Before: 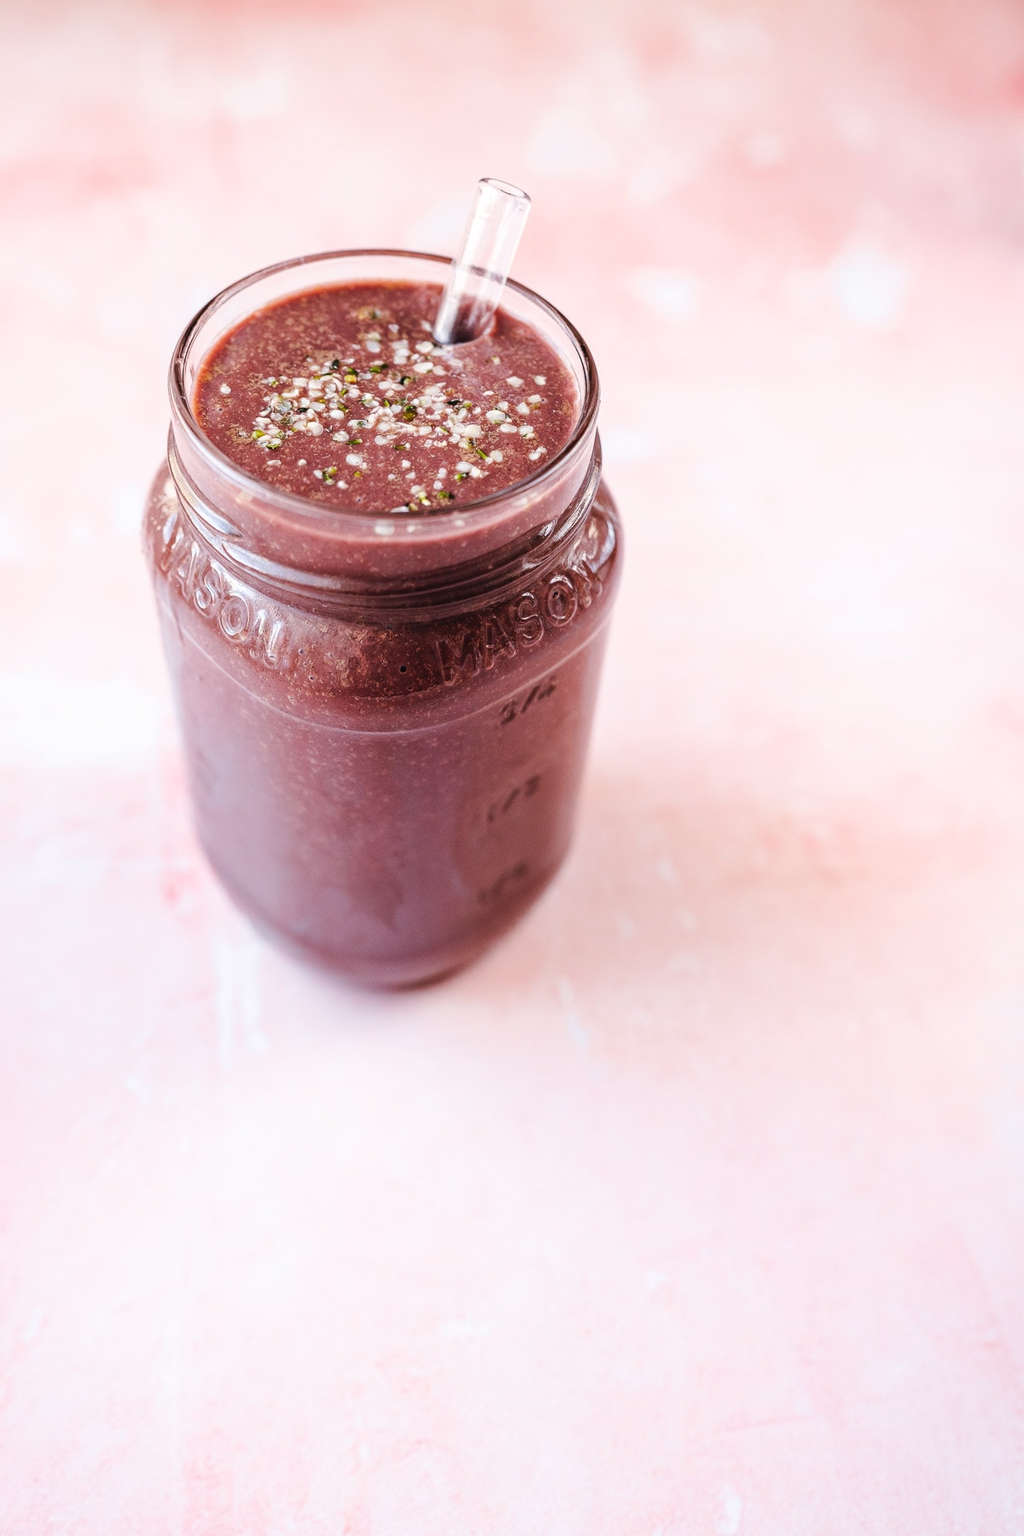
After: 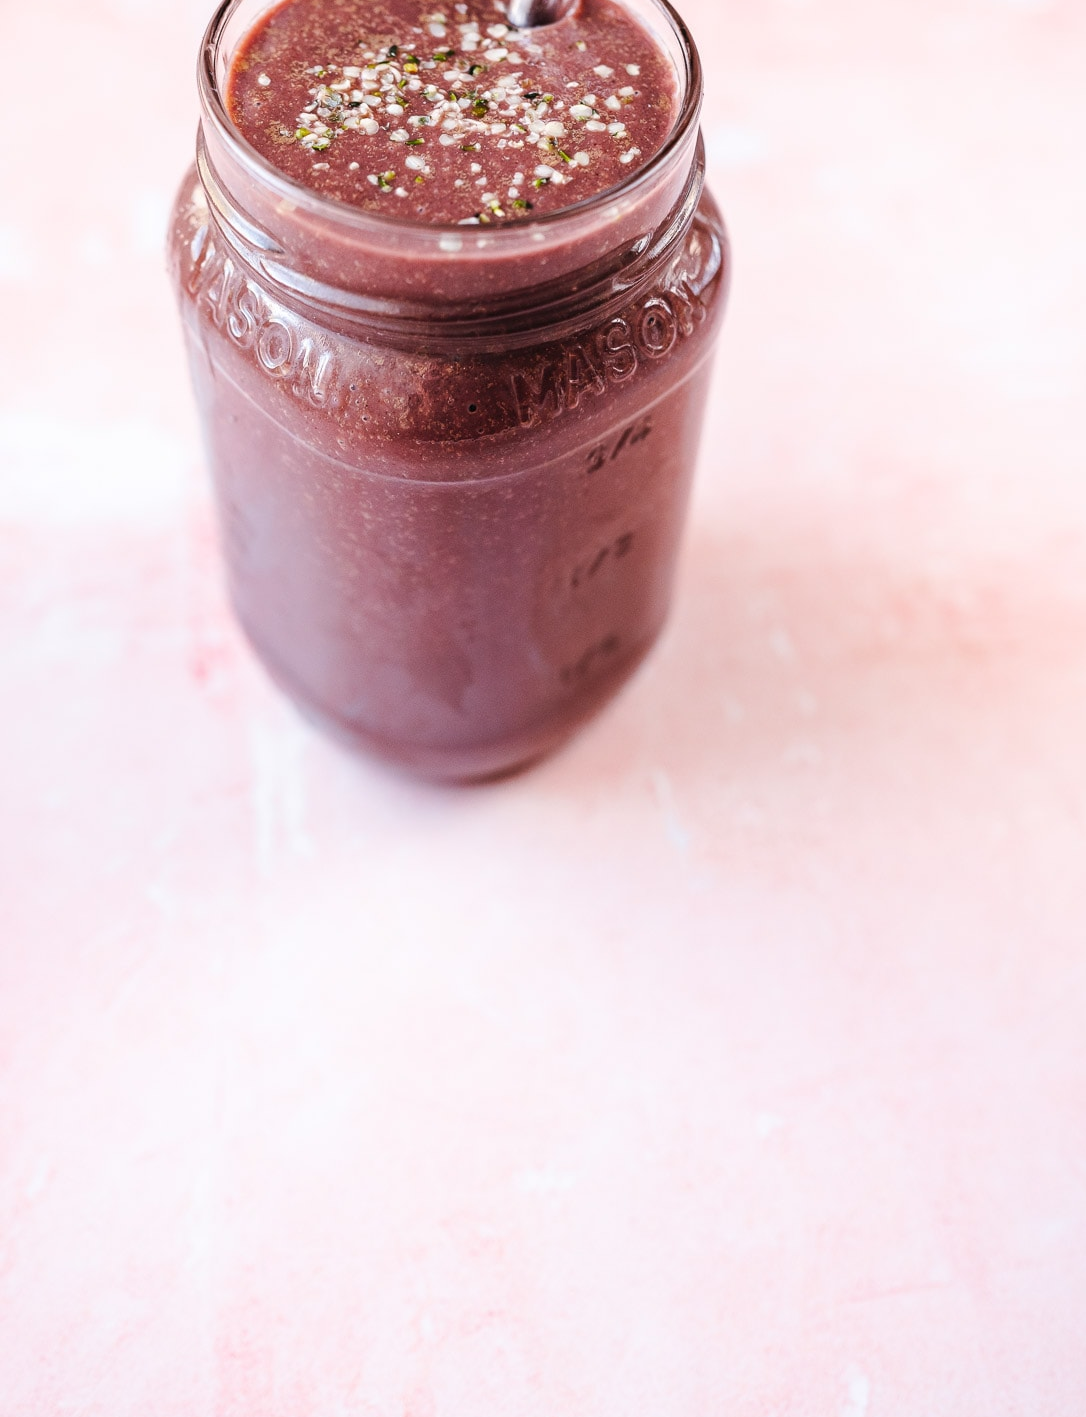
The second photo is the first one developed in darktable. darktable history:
crop: top 20.916%, right 9.437%, bottom 0.316%
white balance: emerald 1
